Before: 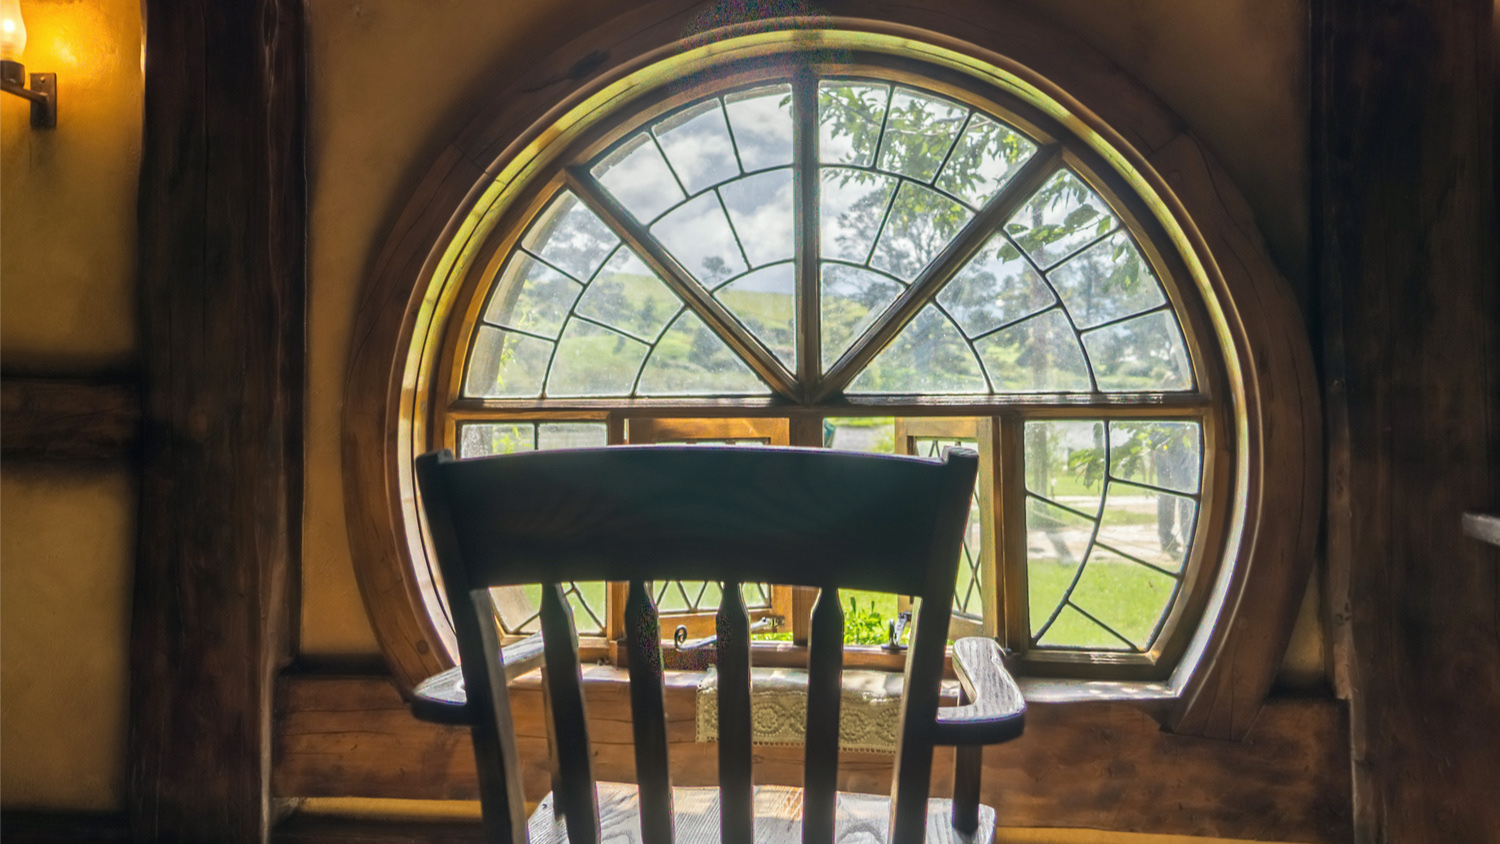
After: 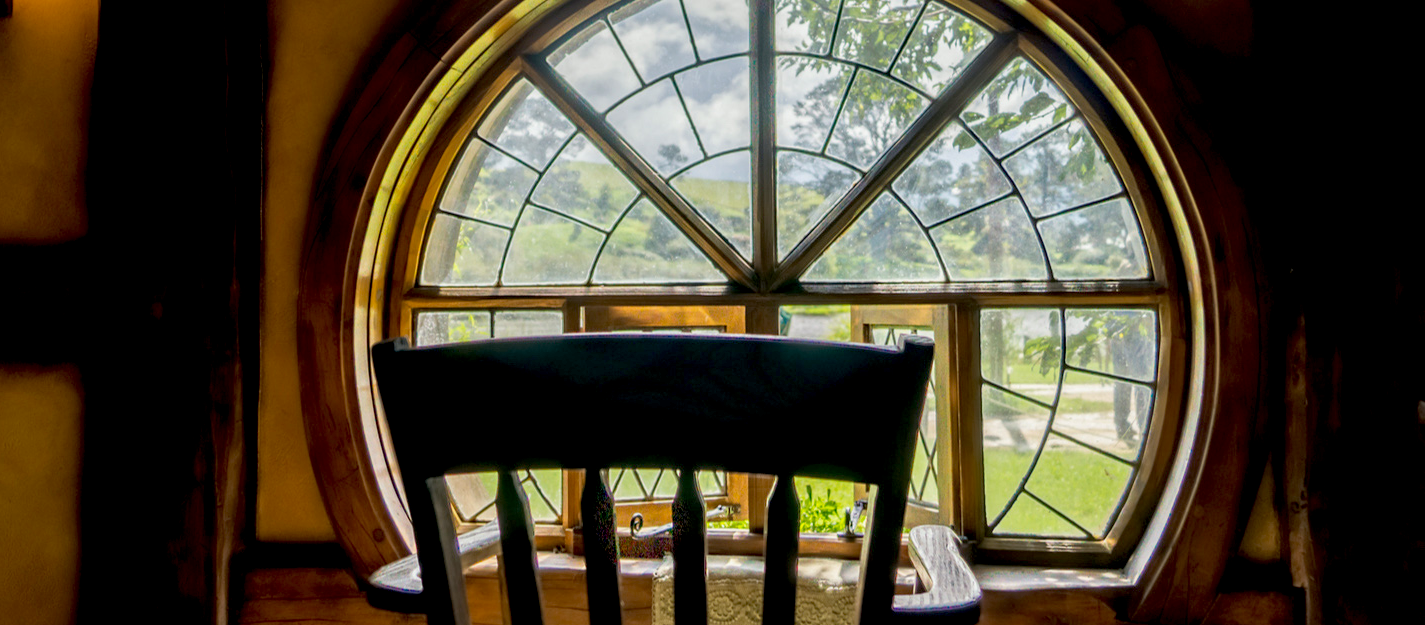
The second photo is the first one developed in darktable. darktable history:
crop and rotate: left 2.991%, top 13.302%, right 1.981%, bottom 12.636%
exposure: black level correction 0.029, exposure -0.073 EV, compensate highlight preservation false
